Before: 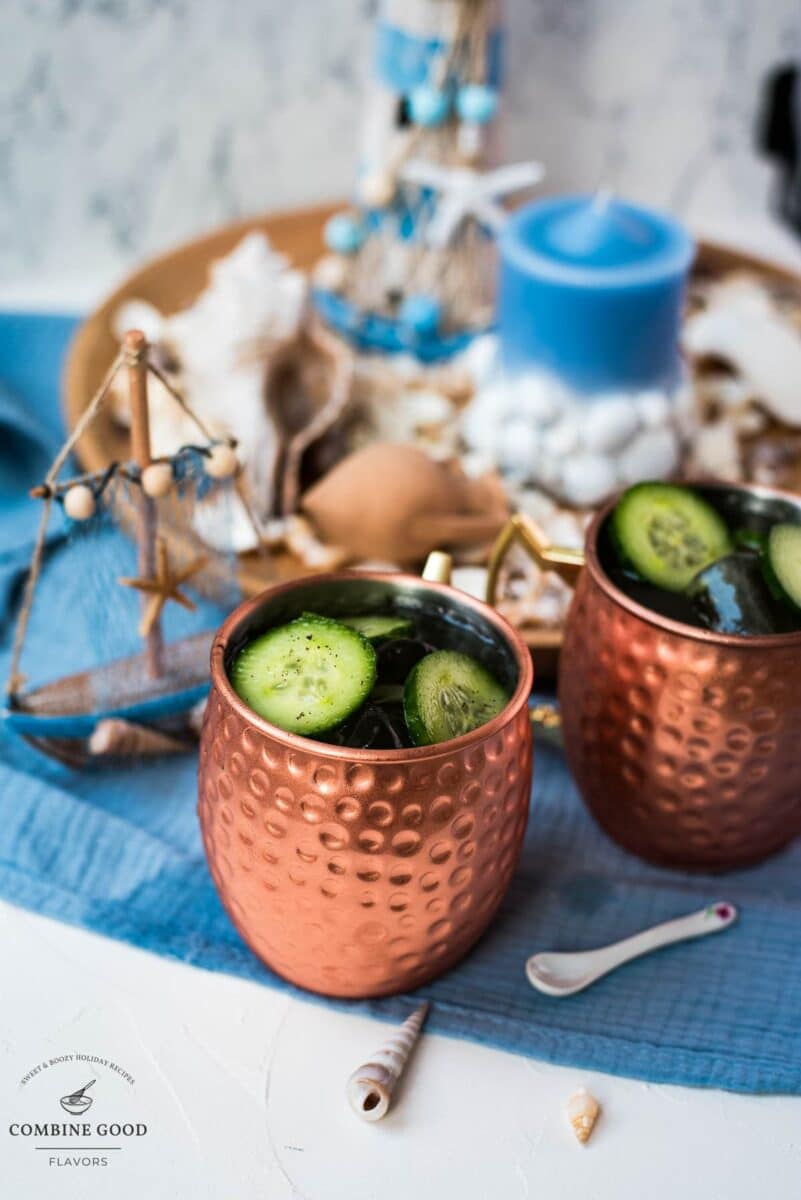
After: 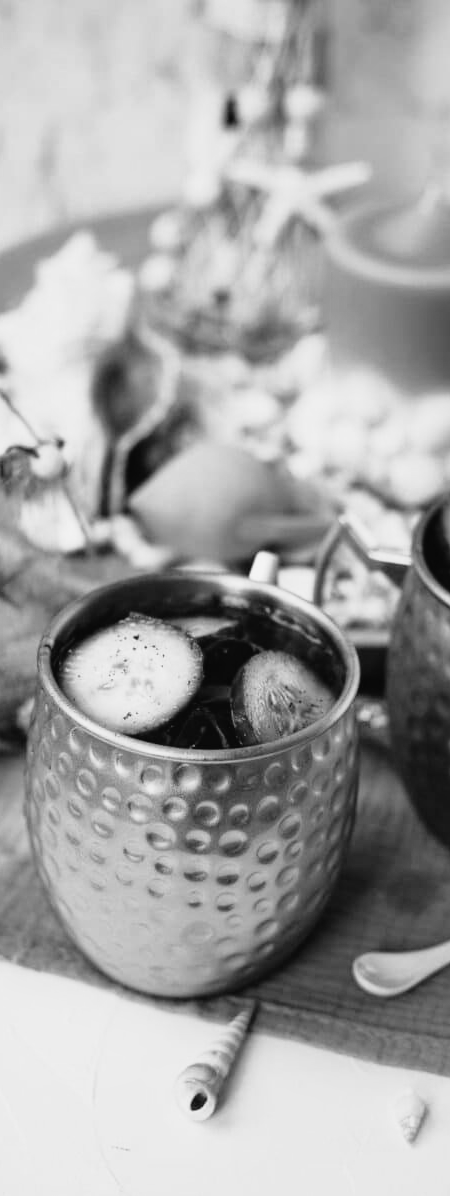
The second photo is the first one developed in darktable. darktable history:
monochrome: a -6.99, b 35.61, size 1.4
tone curve: curves: ch0 [(0, 0.021) (0.049, 0.044) (0.152, 0.14) (0.328, 0.377) (0.473, 0.543) (0.663, 0.734) (0.84, 0.899) (1, 0.969)]; ch1 [(0, 0) (0.302, 0.331) (0.427, 0.433) (0.472, 0.47) (0.502, 0.503) (0.527, 0.524) (0.564, 0.591) (0.602, 0.632) (0.677, 0.701) (0.859, 0.885) (1, 1)]; ch2 [(0, 0) (0.33, 0.301) (0.447, 0.44) (0.487, 0.496) (0.502, 0.516) (0.535, 0.563) (0.565, 0.6) (0.618, 0.629) (1, 1)], color space Lab, independent channels, preserve colors none
crop: left 21.674%, right 22.086%
velvia: strength 40%
